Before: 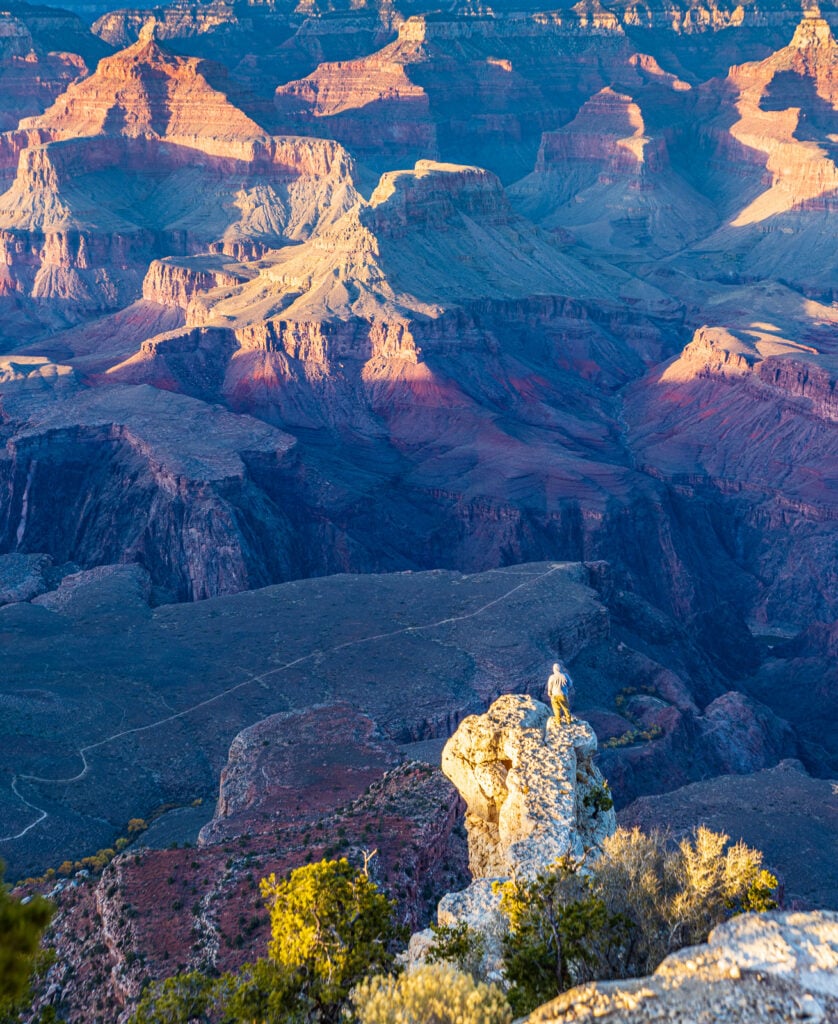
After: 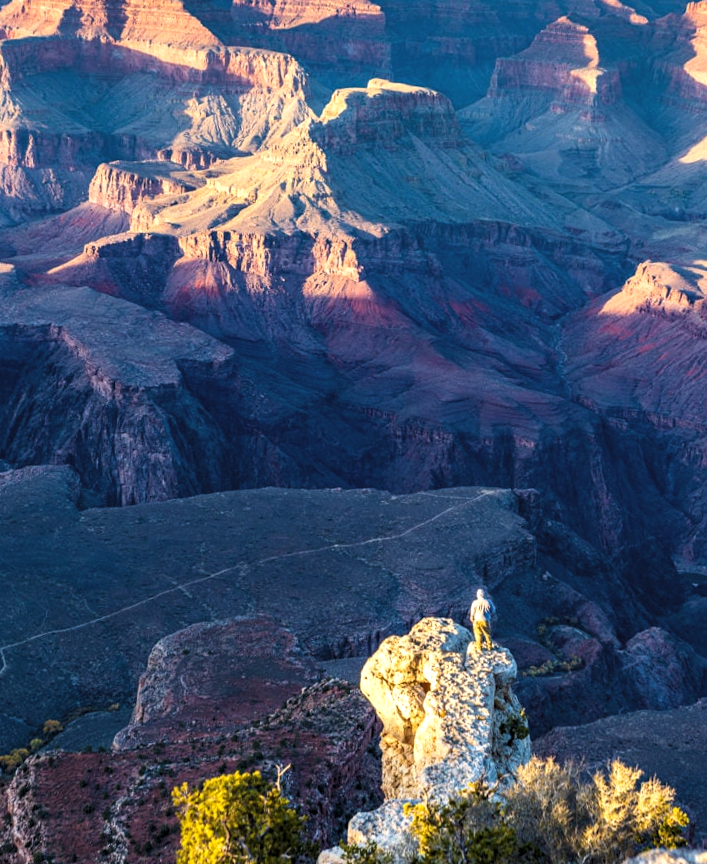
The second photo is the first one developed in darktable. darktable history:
crop and rotate: angle -3.27°, left 5.211%, top 5.211%, right 4.607%, bottom 4.607%
levels: levels [0.052, 0.496, 0.908]
